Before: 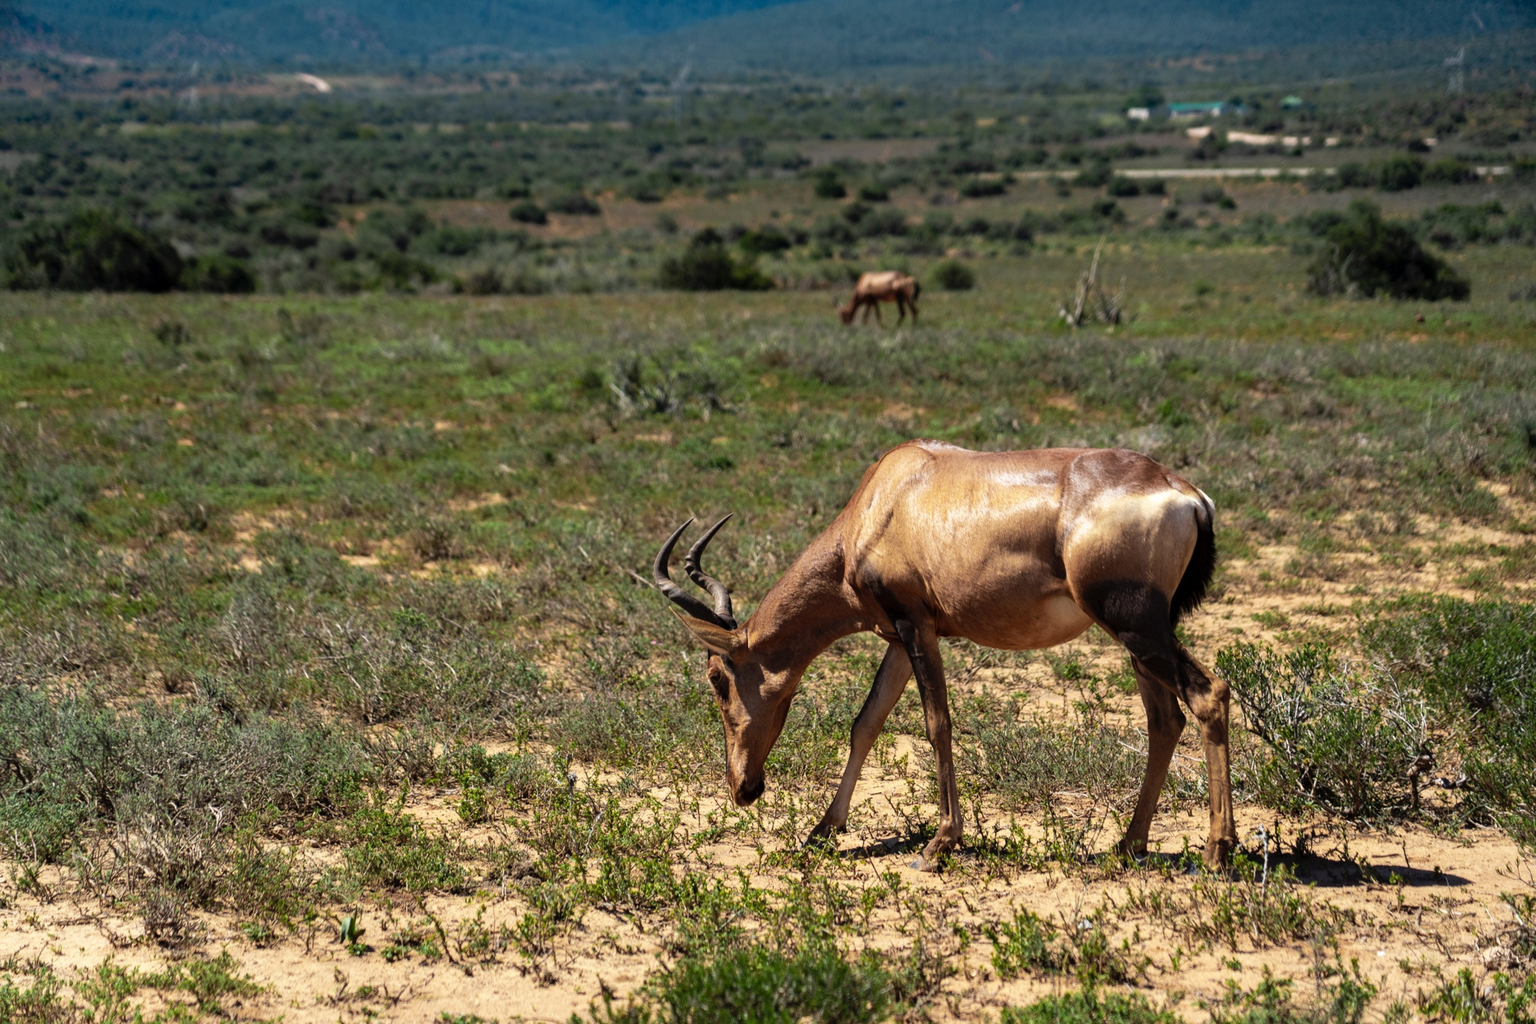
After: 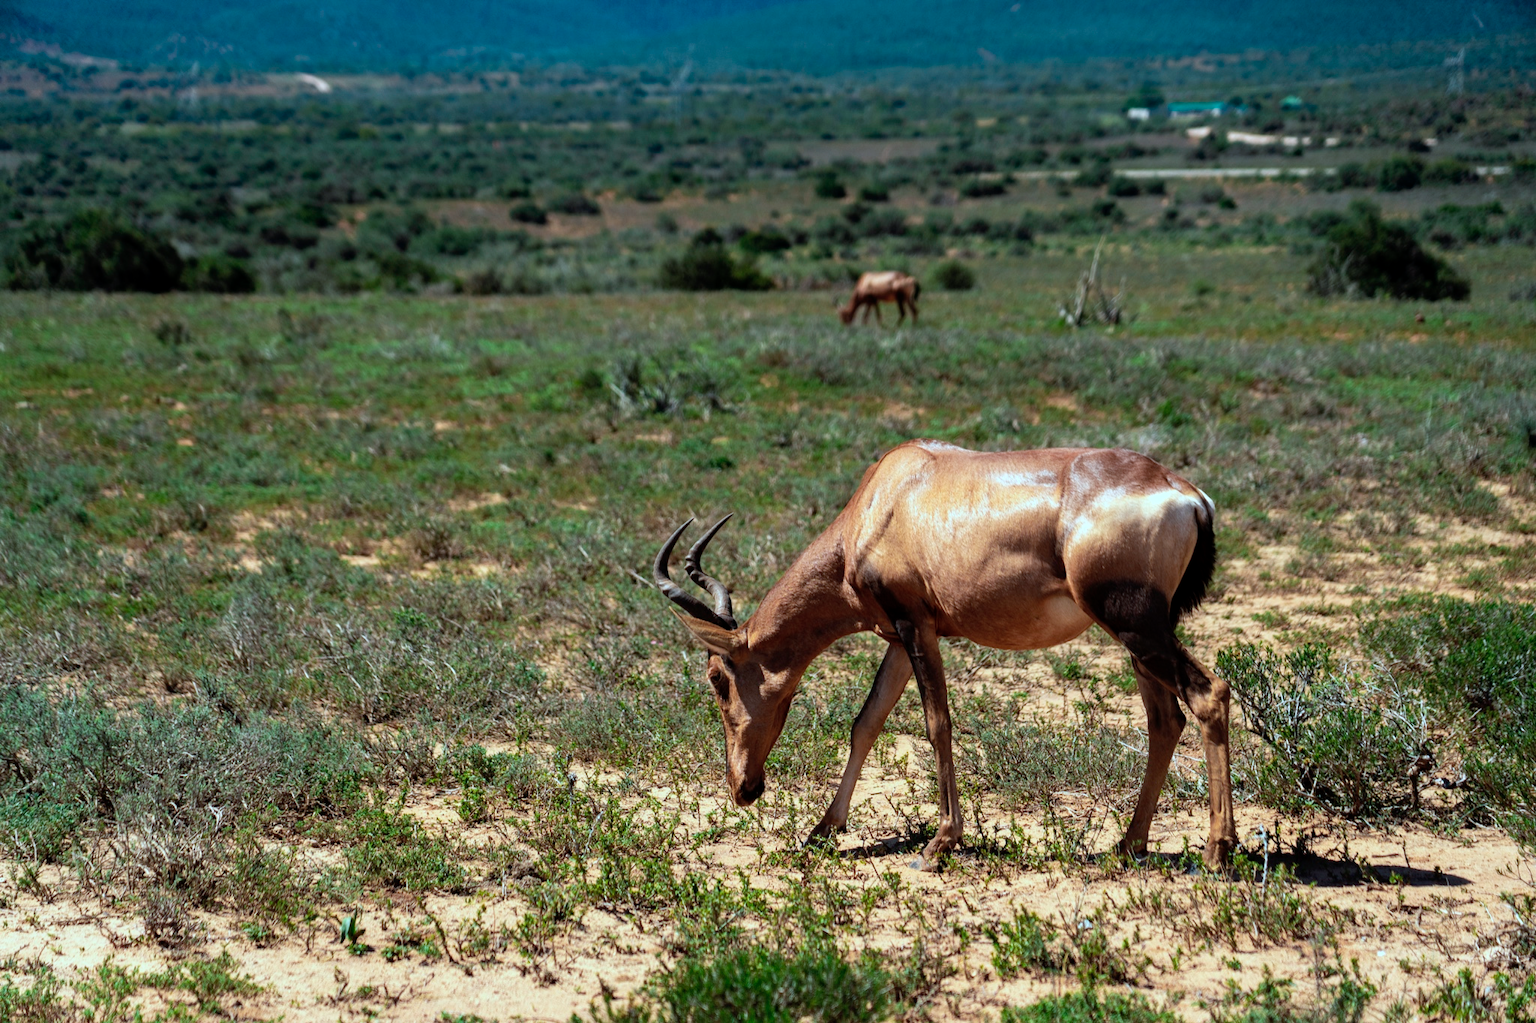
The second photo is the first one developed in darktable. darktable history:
color correction: highlights a* -12.03, highlights b* -15.59
